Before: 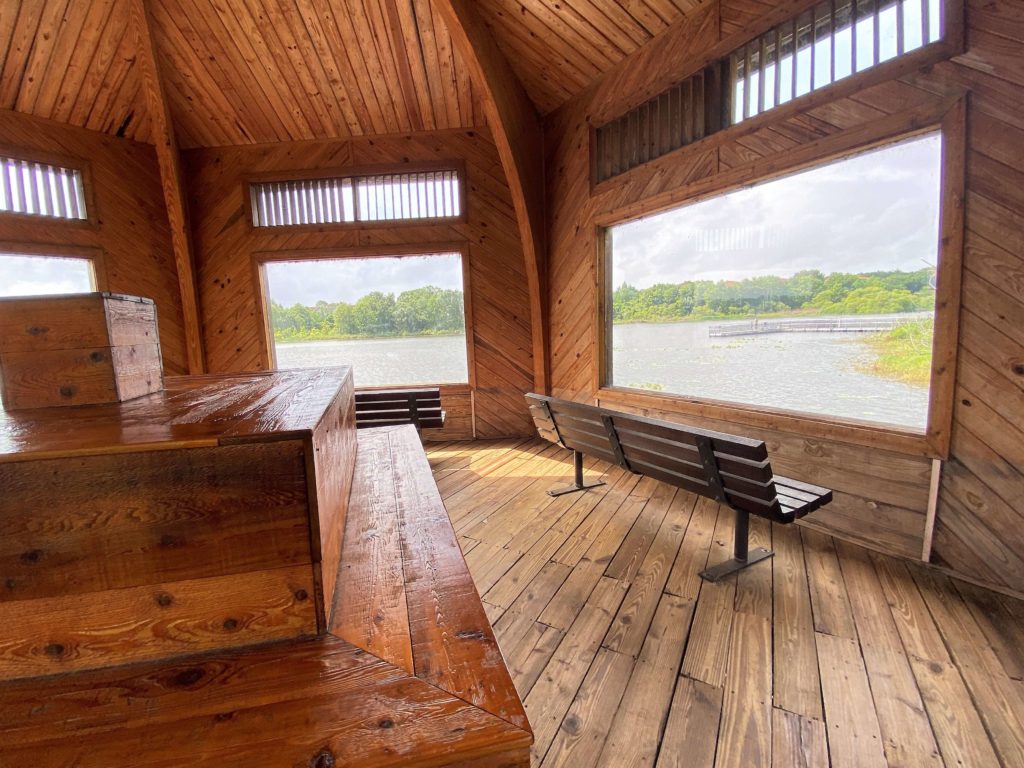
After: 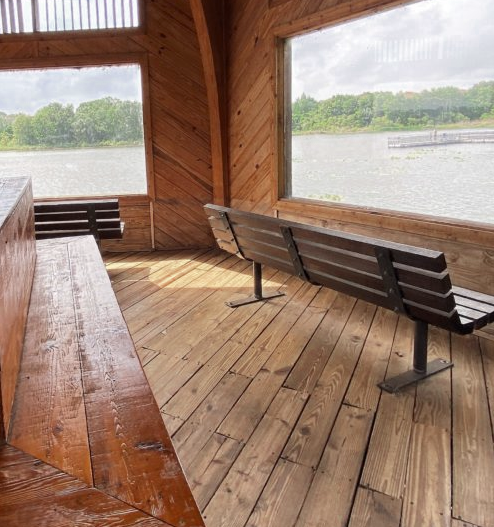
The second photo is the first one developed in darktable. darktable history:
crop: left 31.379%, top 24.658%, right 20.326%, bottom 6.628%
color zones: curves: ch0 [(0, 0.5) (0.125, 0.4) (0.25, 0.5) (0.375, 0.4) (0.5, 0.4) (0.625, 0.35) (0.75, 0.35) (0.875, 0.5)]; ch1 [(0, 0.35) (0.125, 0.45) (0.25, 0.35) (0.375, 0.35) (0.5, 0.35) (0.625, 0.35) (0.75, 0.45) (0.875, 0.35)]; ch2 [(0, 0.6) (0.125, 0.5) (0.25, 0.5) (0.375, 0.6) (0.5, 0.6) (0.625, 0.5) (0.75, 0.5) (0.875, 0.5)]
